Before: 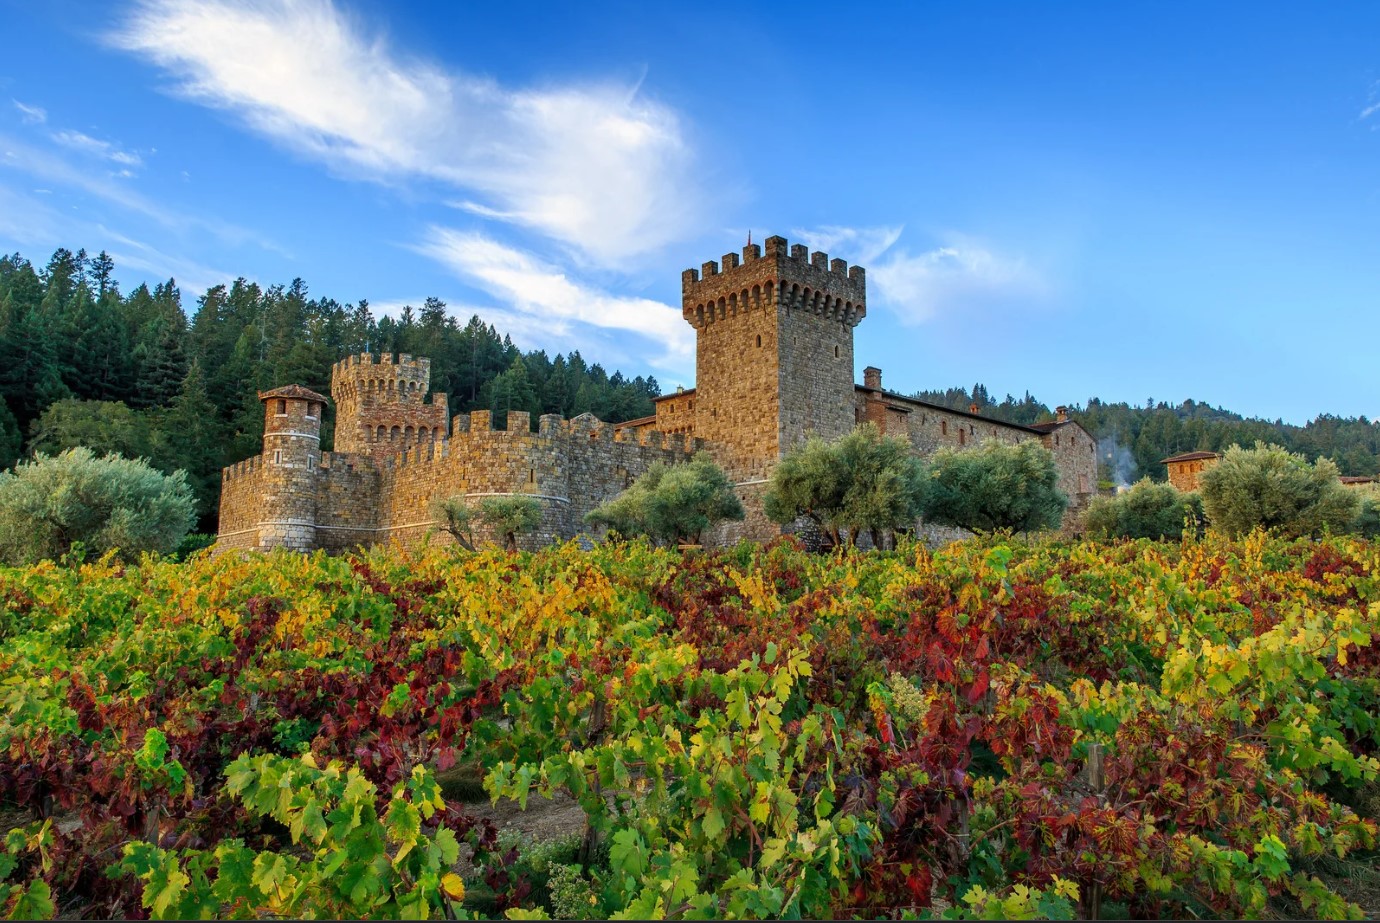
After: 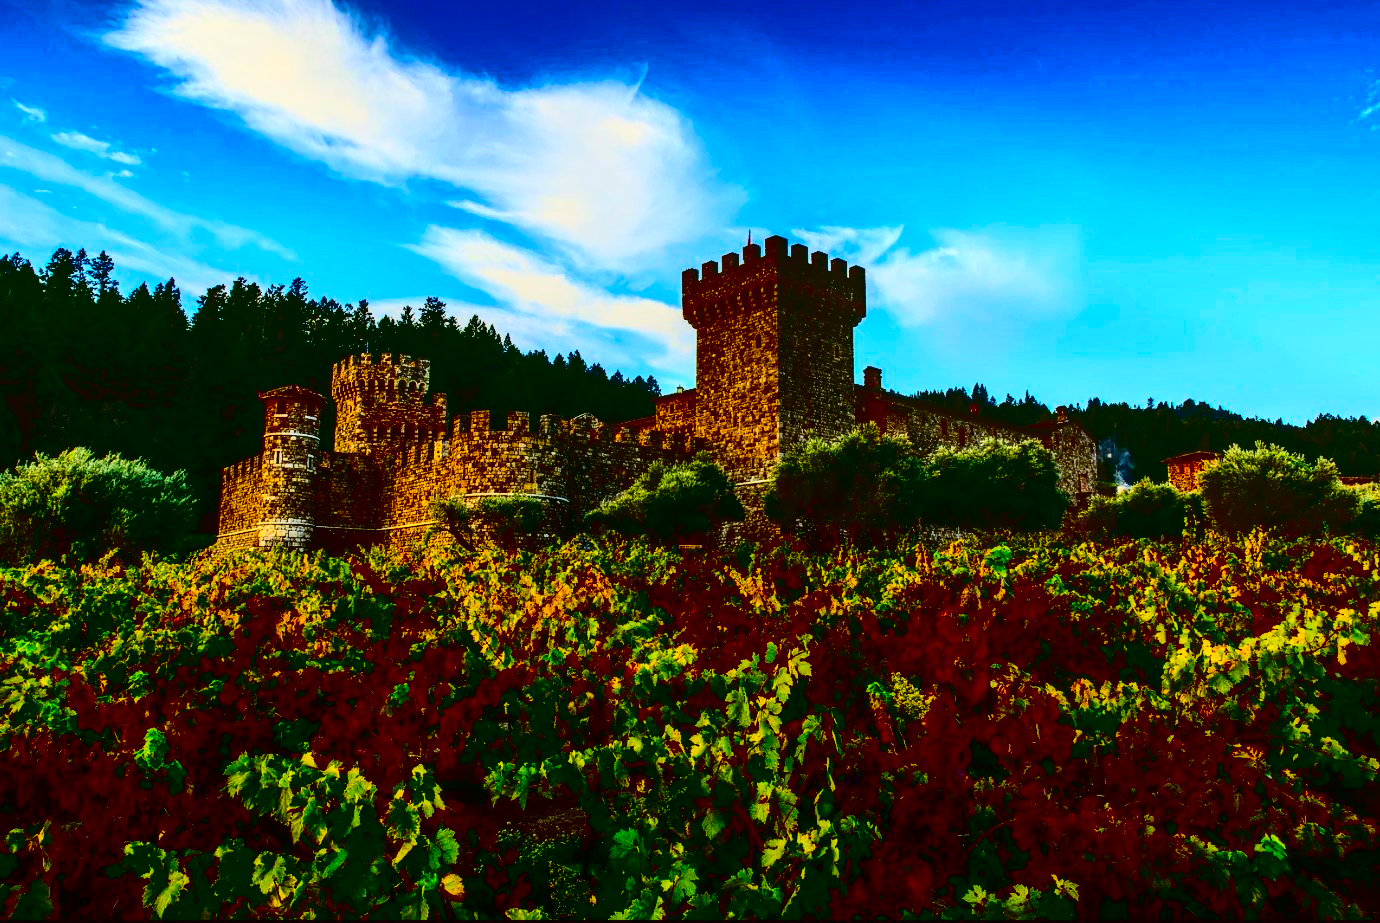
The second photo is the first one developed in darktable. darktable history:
contrast brightness saturation: contrast 0.769, brightness -0.993, saturation 0.989
local contrast: on, module defaults
color correction: highlights a* -1.82, highlights b* 10.54, shadows a* 0.26, shadows b* 19.29
